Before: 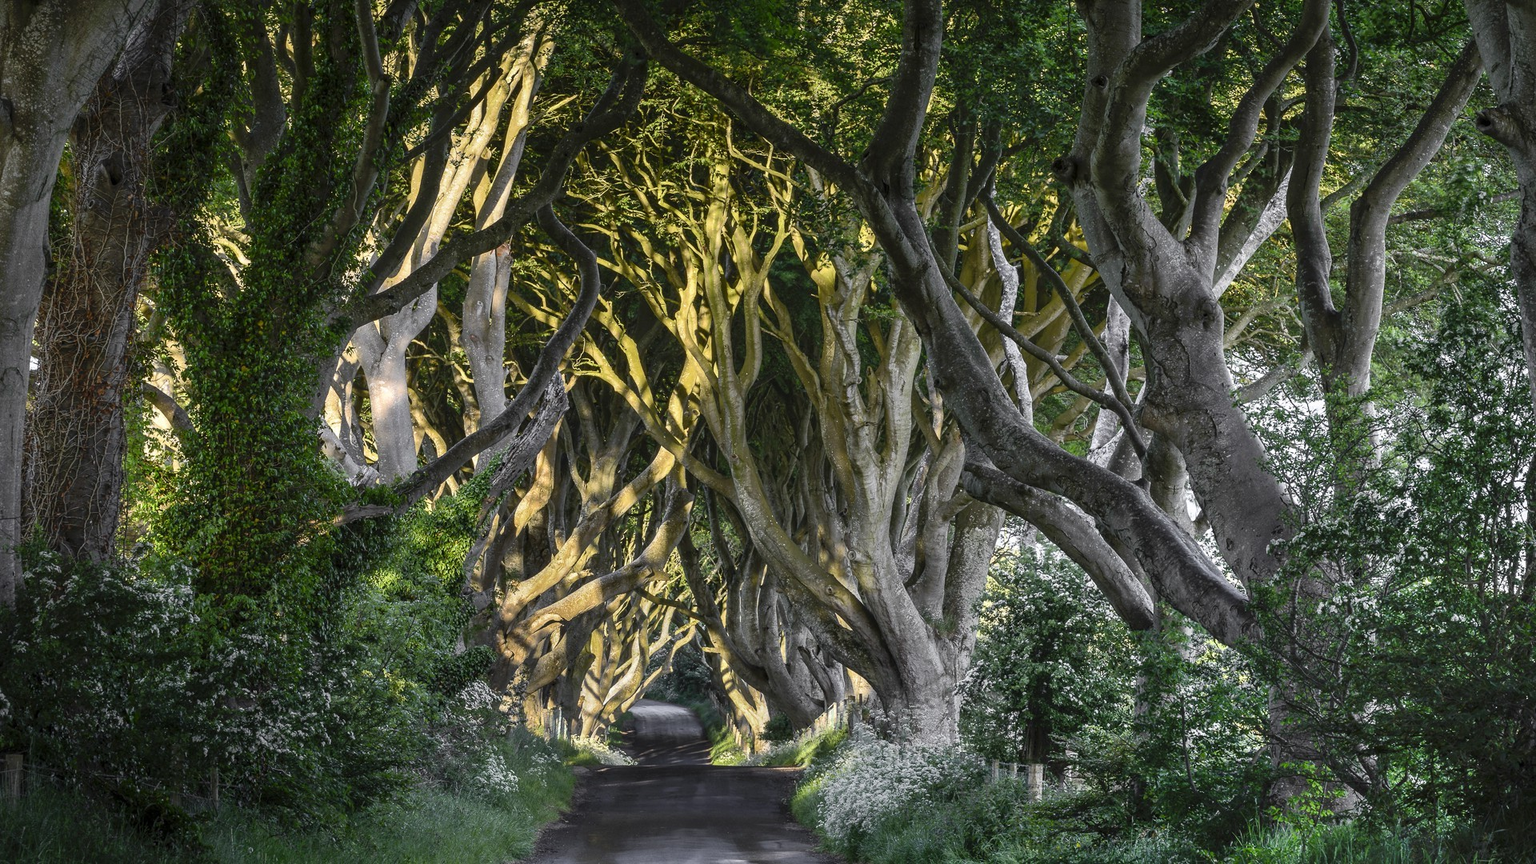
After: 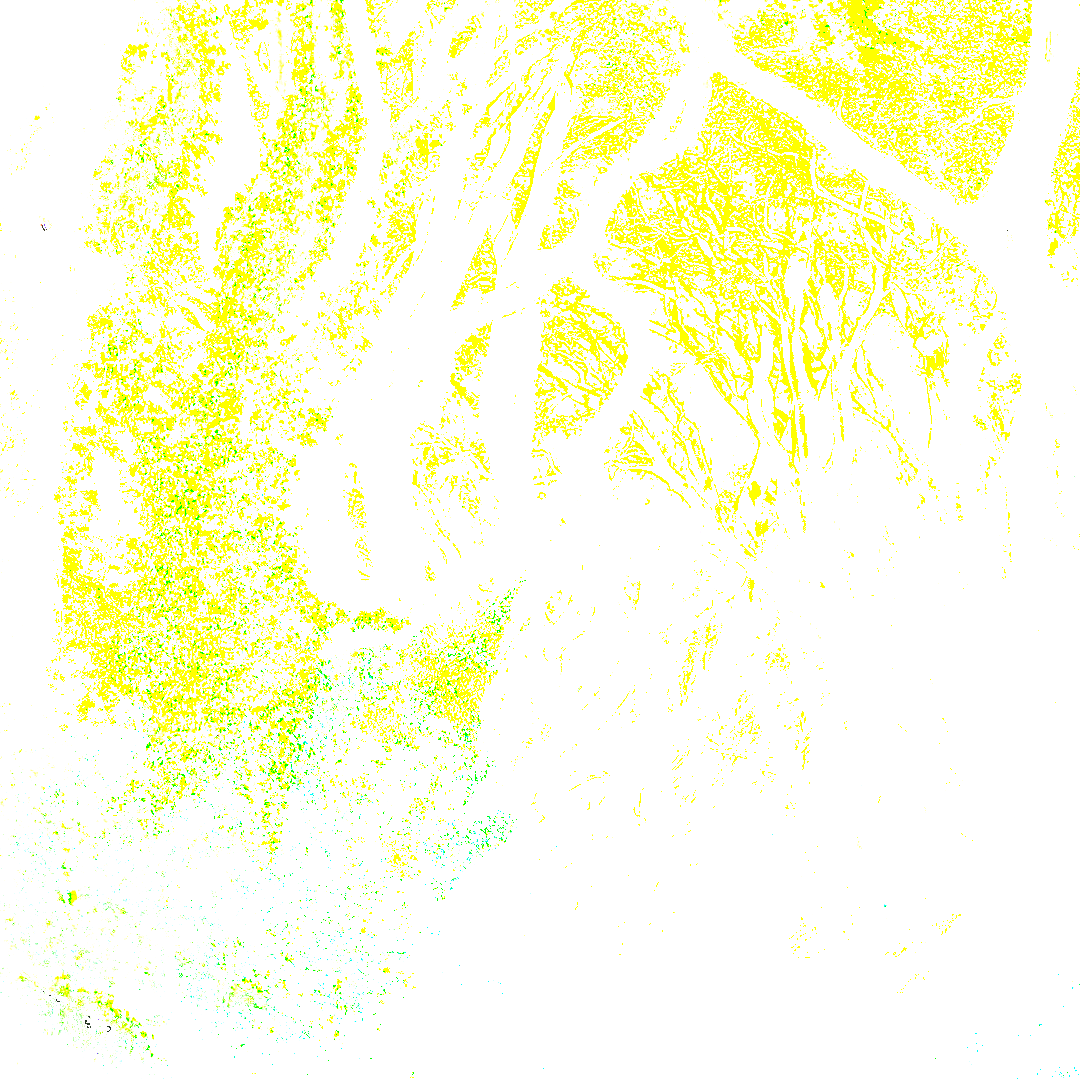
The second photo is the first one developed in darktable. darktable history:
crop: left 5.114%, right 38.589%
contrast brightness saturation: contrast -0.11
shadows and highlights: shadows -24.28, highlights 49.77, soften with gaussian
exposure: exposure 8 EV, compensate highlight preservation false
contrast equalizer: octaves 7, y [[0.6 ×6], [0.55 ×6], [0 ×6], [0 ×6], [0 ×6]], mix -1
